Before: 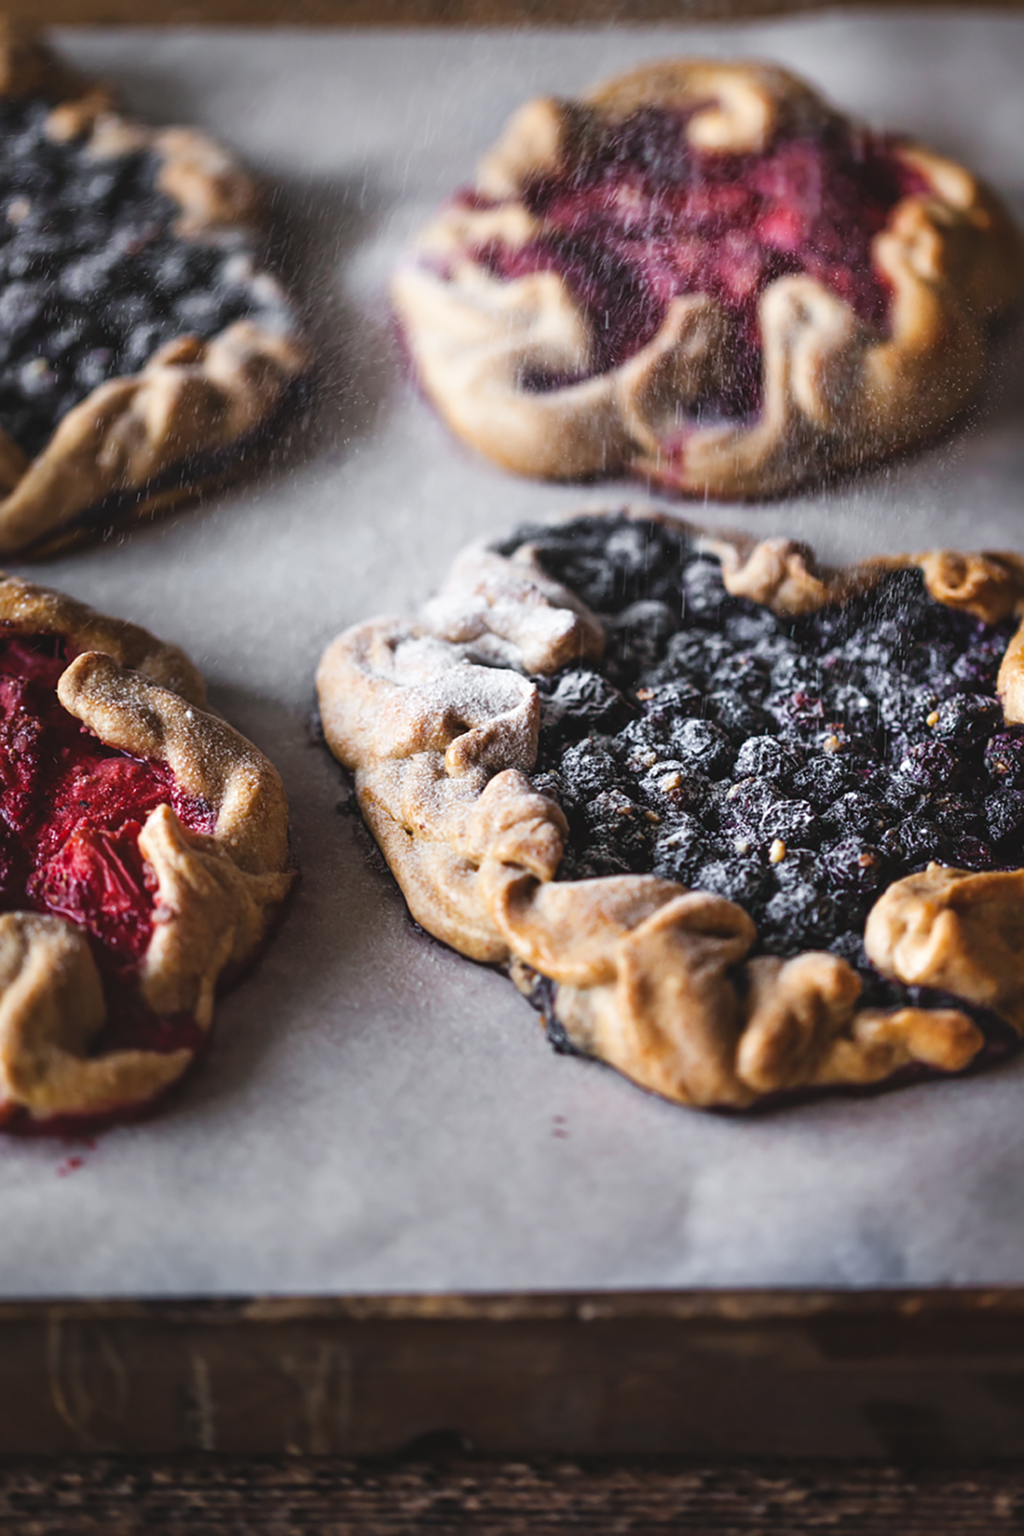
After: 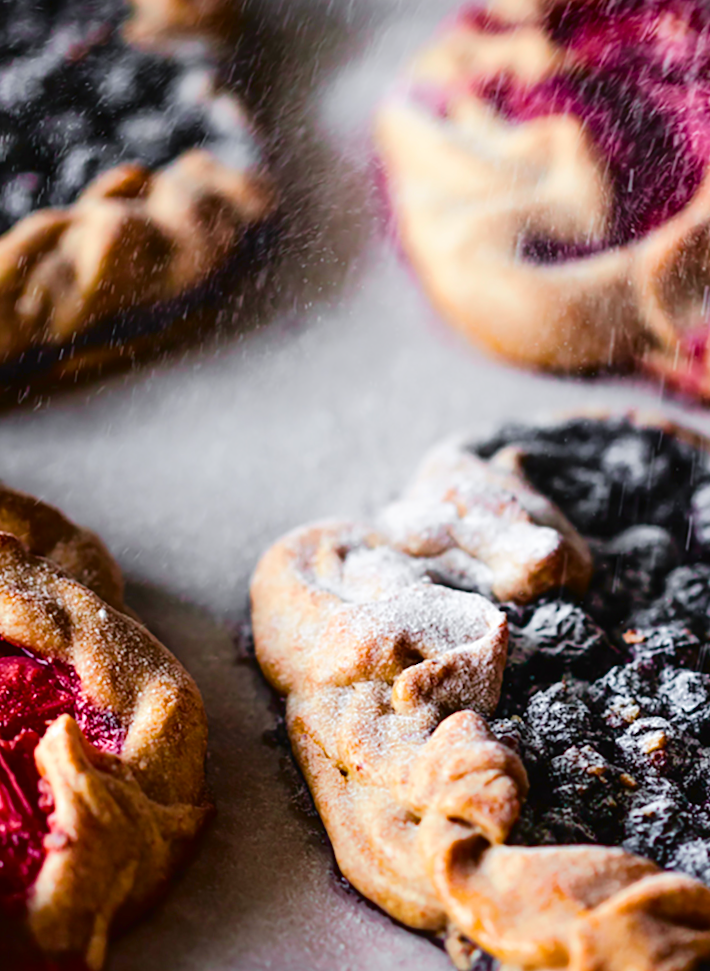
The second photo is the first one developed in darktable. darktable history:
tone curve: curves: ch0 [(0.003, 0) (0.066, 0.017) (0.163, 0.09) (0.264, 0.238) (0.395, 0.421) (0.517, 0.56) (0.688, 0.743) (0.791, 0.814) (1, 1)]; ch1 [(0, 0) (0.164, 0.115) (0.337, 0.332) (0.39, 0.398) (0.464, 0.461) (0.501, 0.5) (0.507, 0.503) (0.534, 0.537) (0.577, 0.59) (0.652, 0.681) (0.733, 0.749) (0.811, 0.796) (1, 1)]; ch2 [(0, 0) (0.337, 0.382) (0.464, 0.476) (0.501, 0.502) (0.527, 0.54) (0.551, 0.565) (0.6, 0.59) (0.687, 0.675) (1, 1)], color space Lab, independent channels, preserve colors none
color balance rgb: perceptual saturation grading › global saturation 20%, perceptual saturation grading › highlights -25%, perceptual saturation grading › shadows 25%, global vibrance 50%
rotate and perspective: rotation 0.074°, lens shift (vertical) 0.096, lens shift (horizontal) -0.041, crop left 0.043, crop right 0.952, crop top 0.024, crop bottom 0.979
crop and rotate: angle -4.99°, left 2.122%, top 6.945%, right 27.566%, bottom 30.519%
